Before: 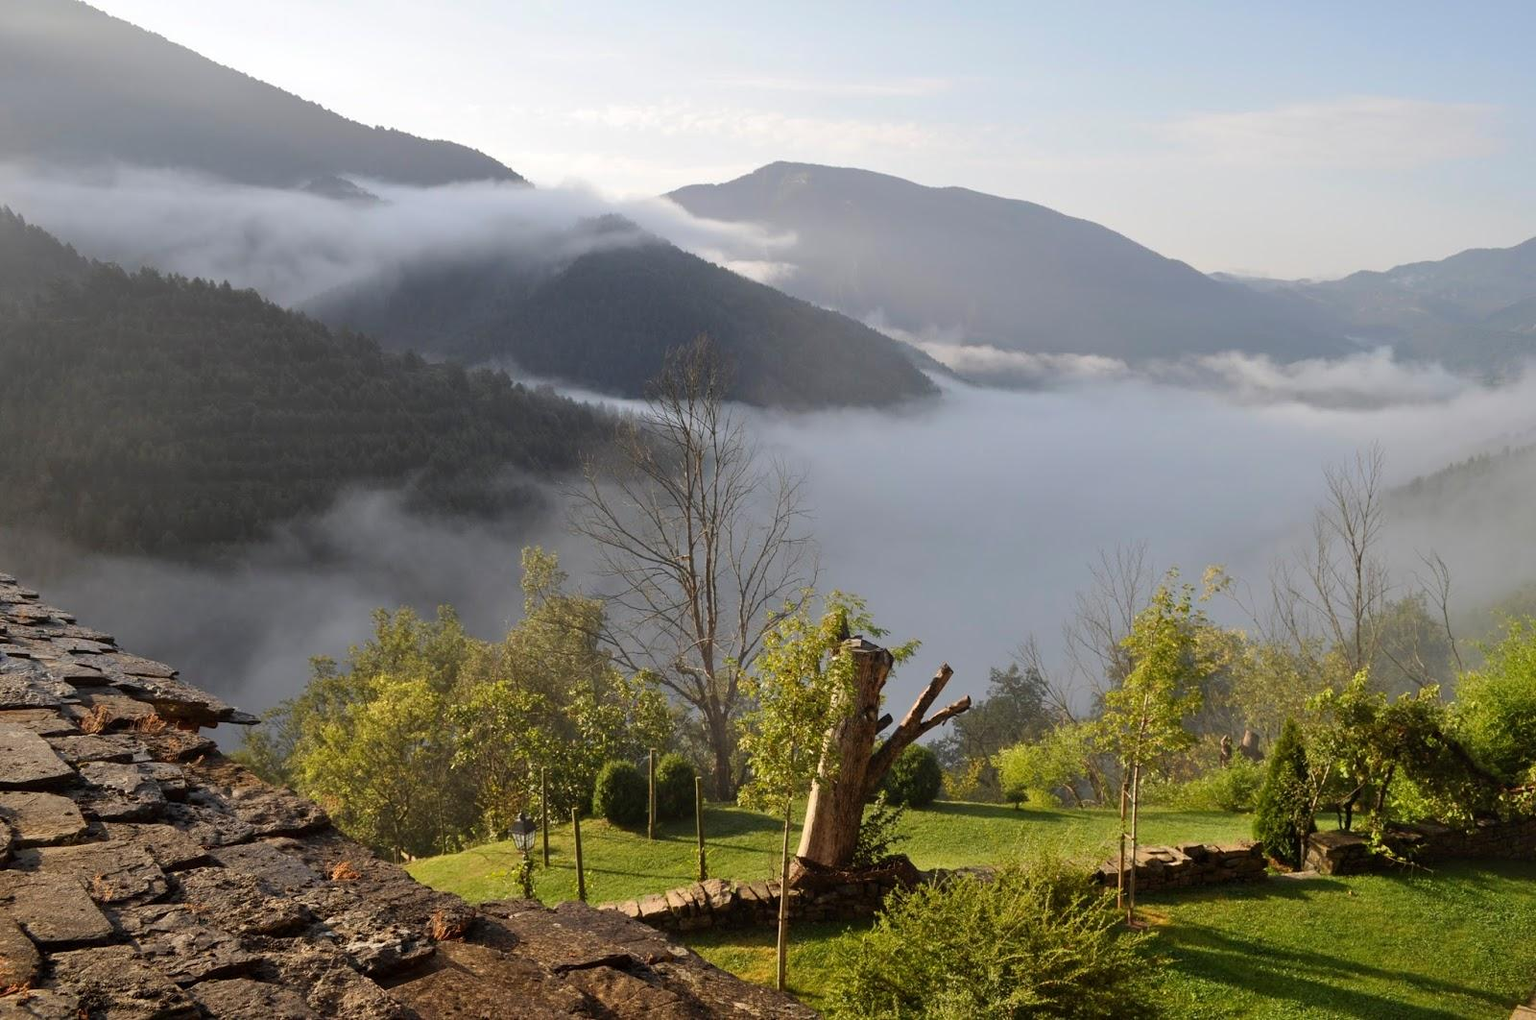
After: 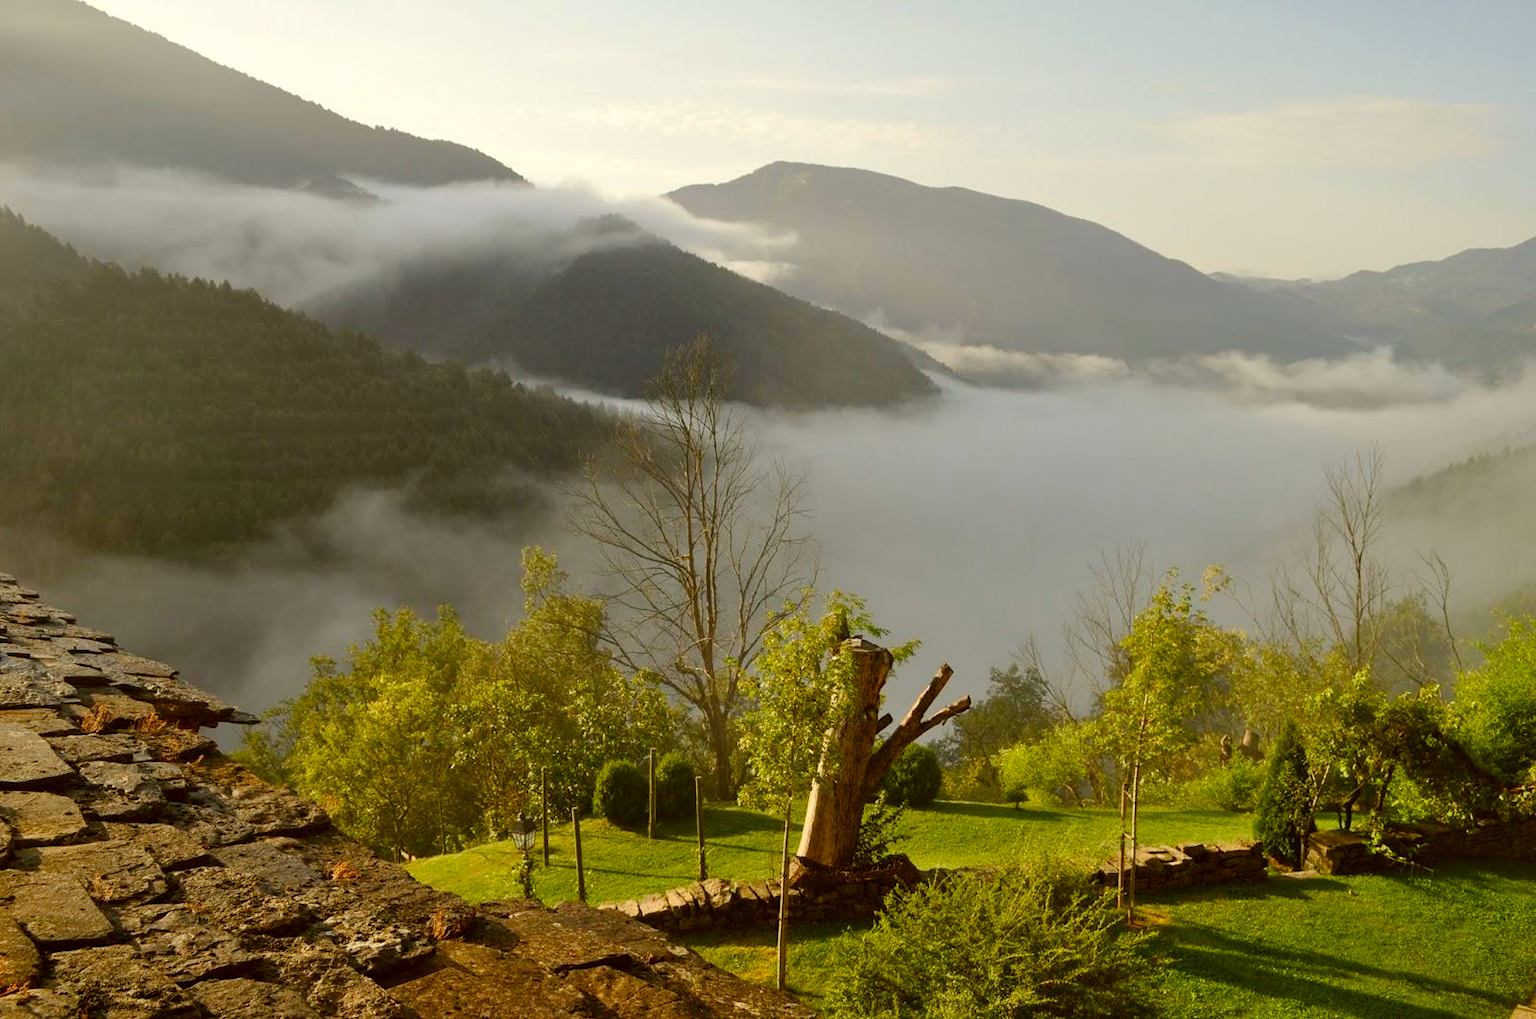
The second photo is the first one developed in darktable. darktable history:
color correction: highlights a* -1.43, highlights b* 10.12, shadows a* 0.395, shadows b* 19.35
color balance rgb: perceptual saturation grading › global saturation 20%, perceptual saturation grading › highlights -25%, perceptual saturation grading › shadows 50%
